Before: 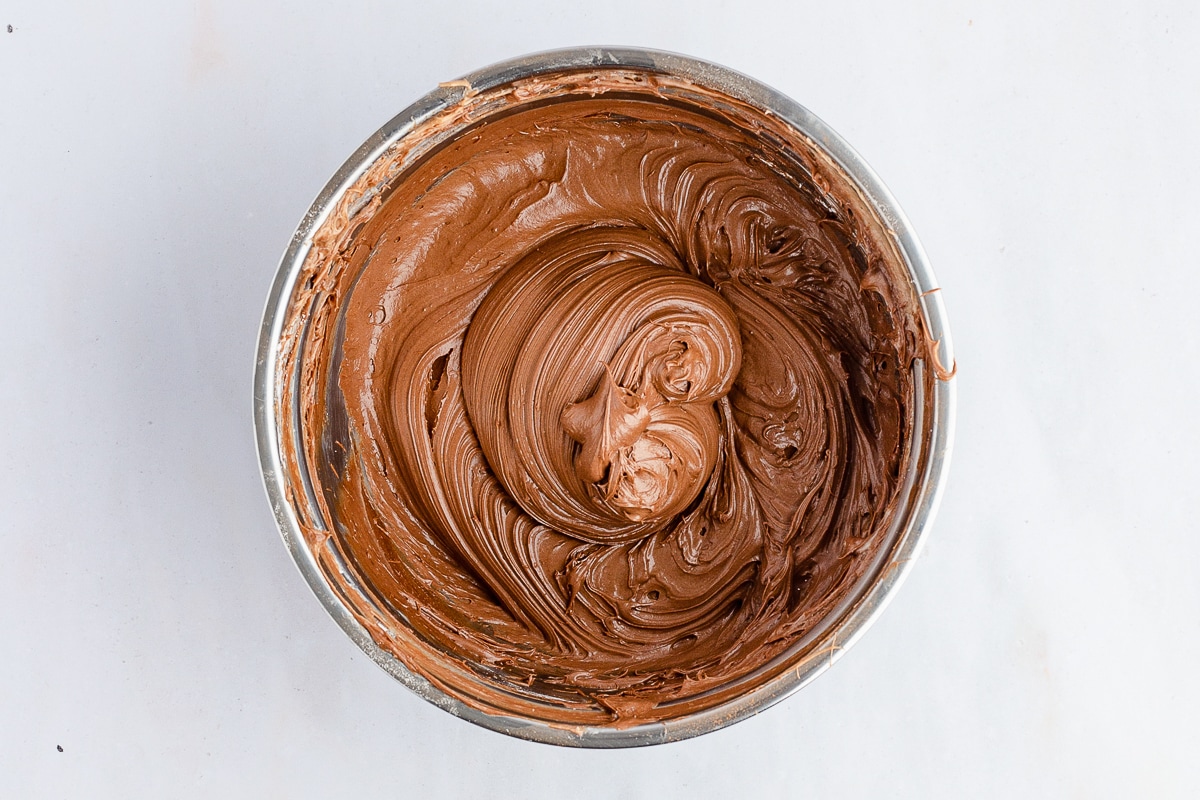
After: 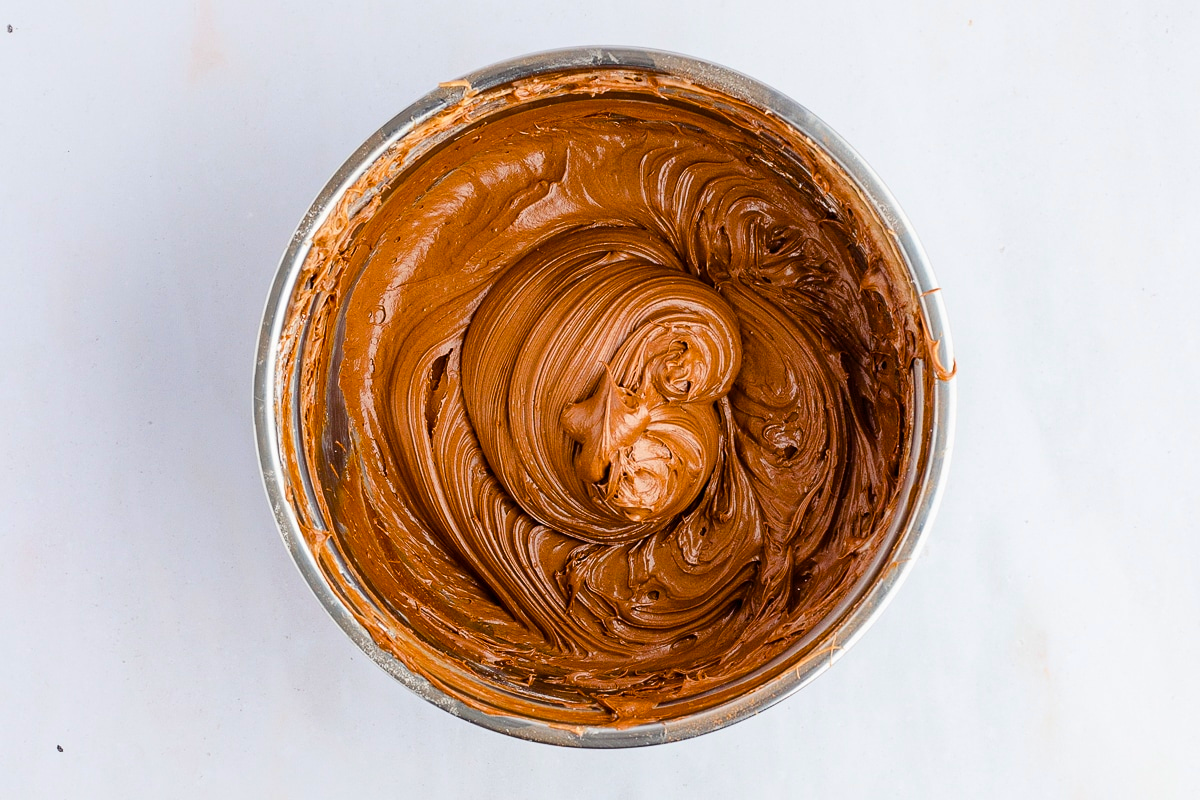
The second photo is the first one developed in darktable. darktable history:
color balance rgb: linear chroma grading › global chroma 15%, perceptual saturation grading › global saturation 30%
tone equalizer: on, module defaults
